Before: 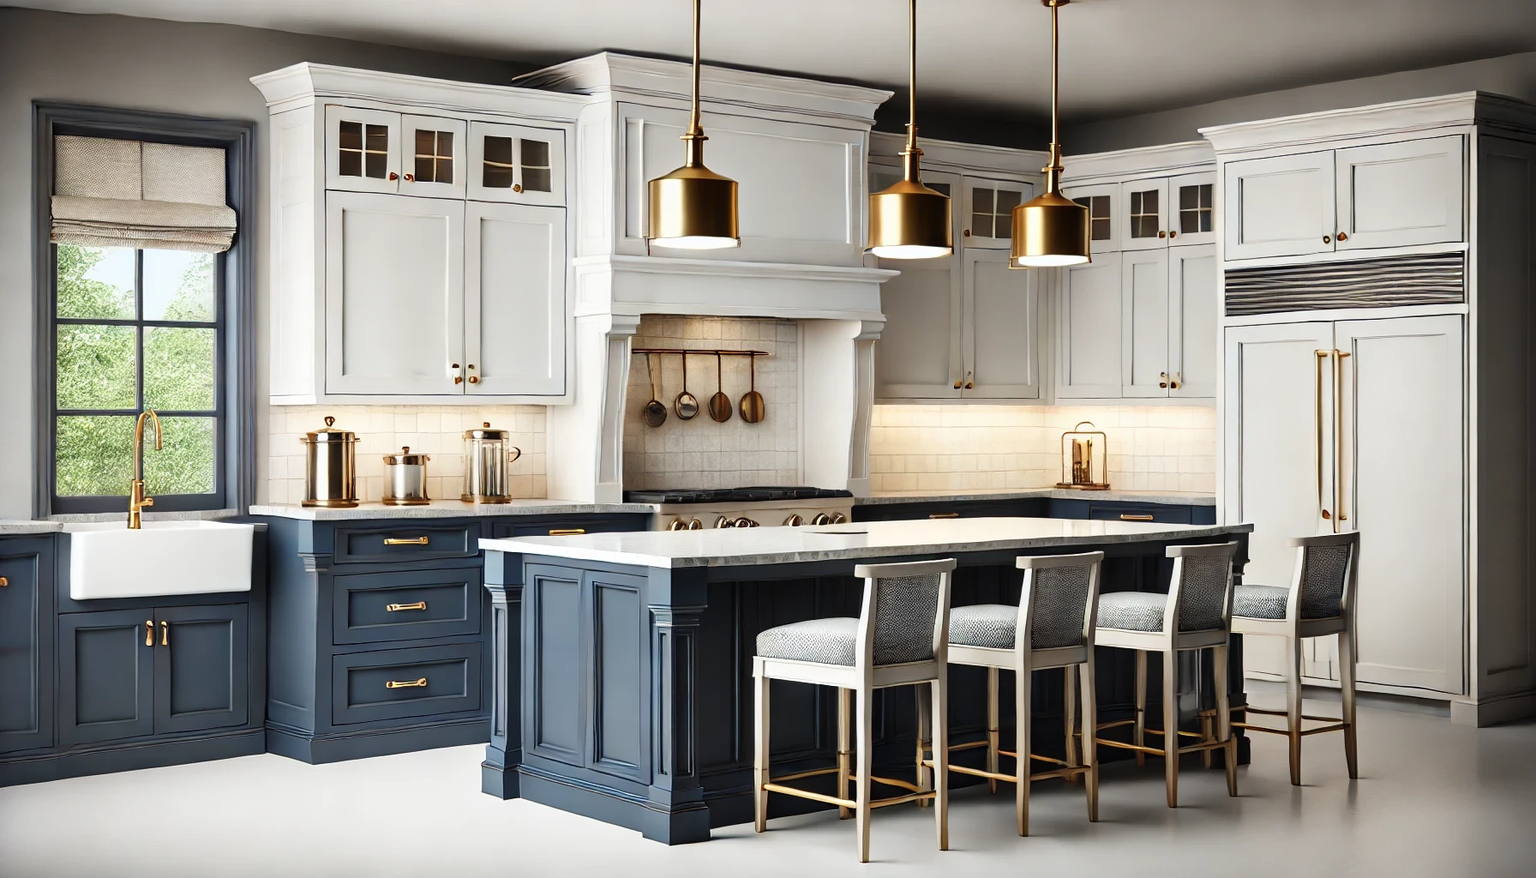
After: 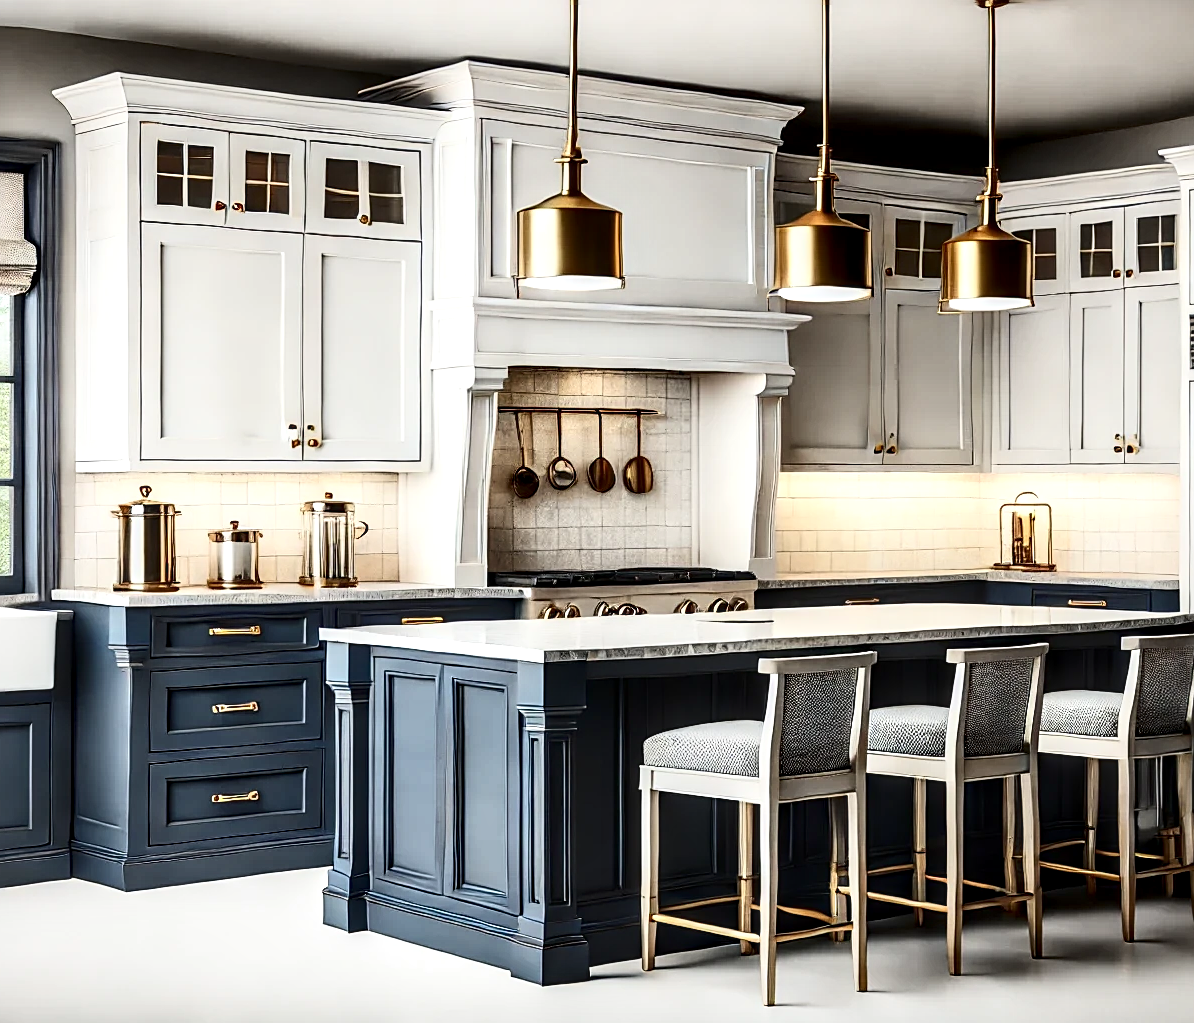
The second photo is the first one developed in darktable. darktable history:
crop and rotate: left 13.342%, right 19.991%
base curve: curves: ch0 [(0, 0) (0.989, 0.992)], preserve colors none
contrast brightness saturation: contrast 0.28
sharpen: on, module defaults
exposure: exposure 0.127 EV, compensate highlight preservation false
local contrast: detail 150%
